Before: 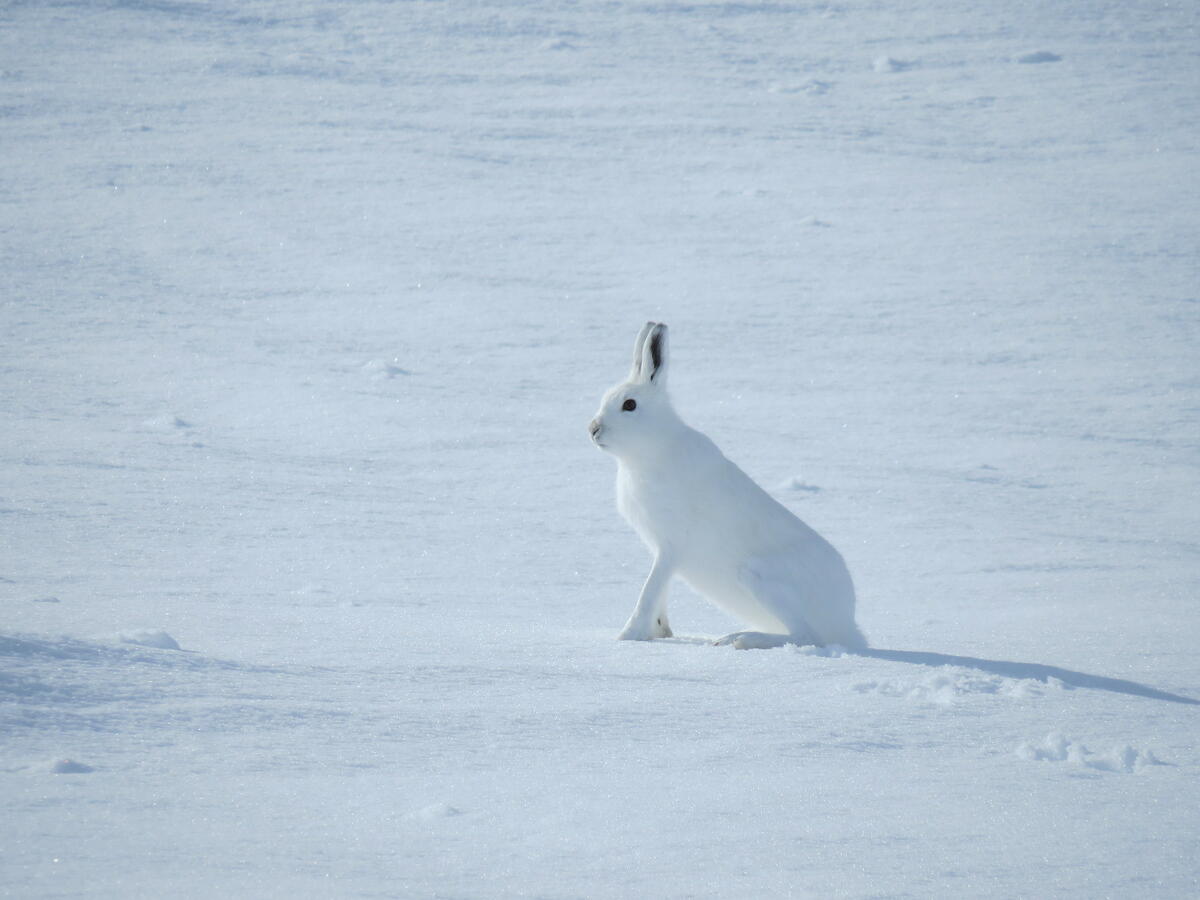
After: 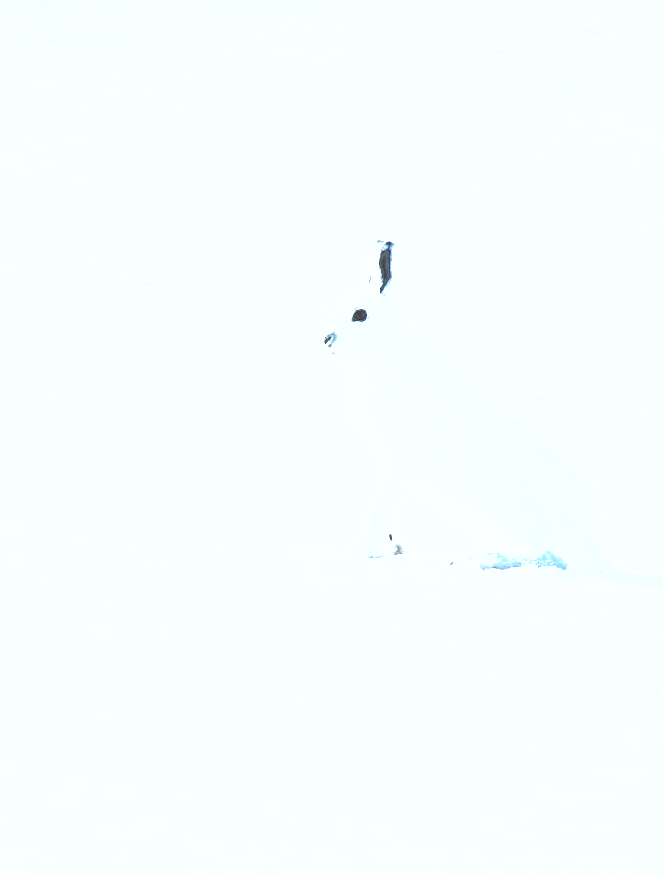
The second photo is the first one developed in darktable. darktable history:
shadows and highlights: shadows 40, highlights -60
rotate and perspective: rotation 0.72°, lens shift (vertical) -0.352, lens shift (horizontal) -0.051, crop left 0.152, crop right 0.859, crop top 0.019, crop bottom 0.964
crop and rotate: left 14.292%, right 19.041%
exposure: black level correction 0, exposure 1.75 EV, compensate exposure bias true, compensate highlight preservation false
